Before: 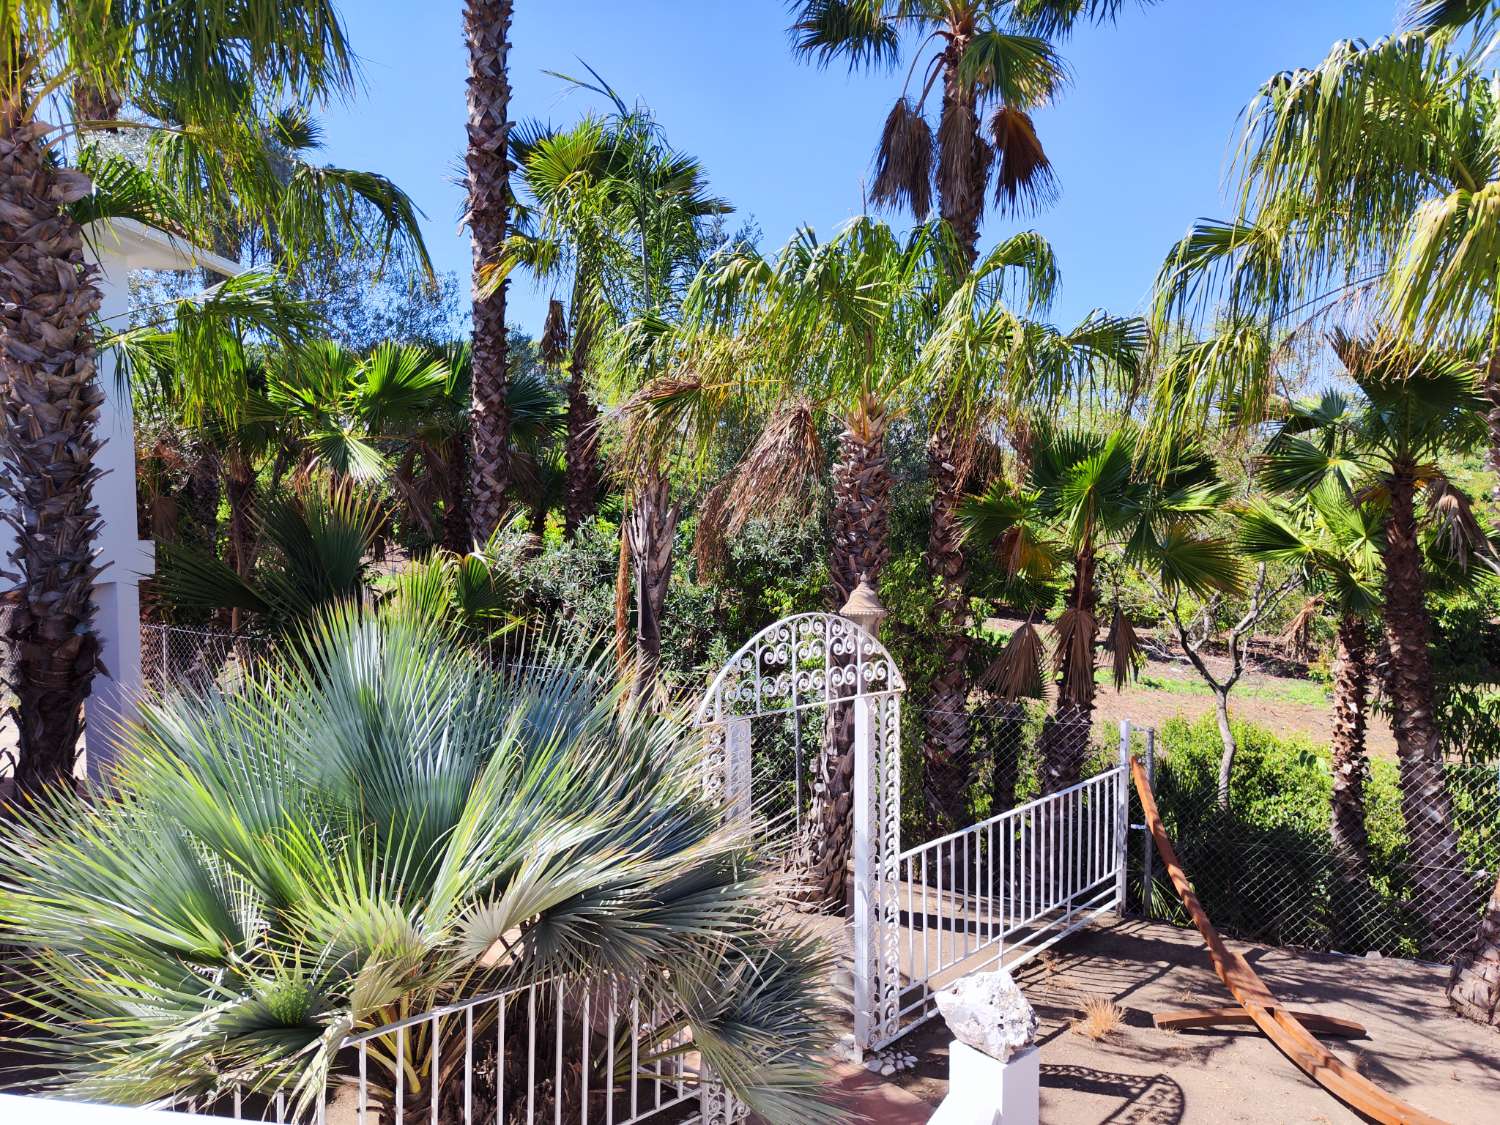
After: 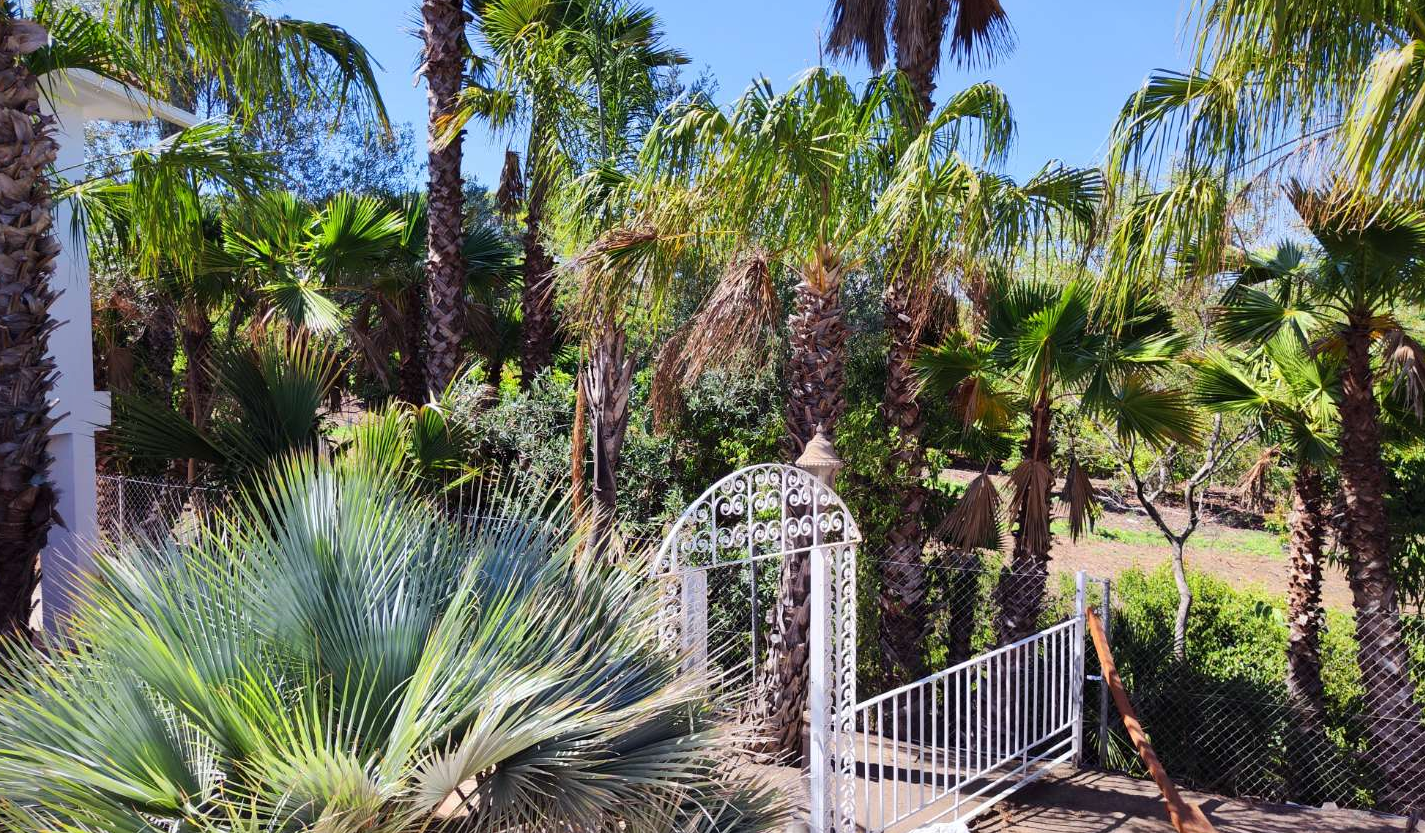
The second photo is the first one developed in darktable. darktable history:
crop and rotate: left 2.991%, top 13.302%, right 1.981%, bottom 12.636%
vignetting: brightness -0.233, saturation 0.141
